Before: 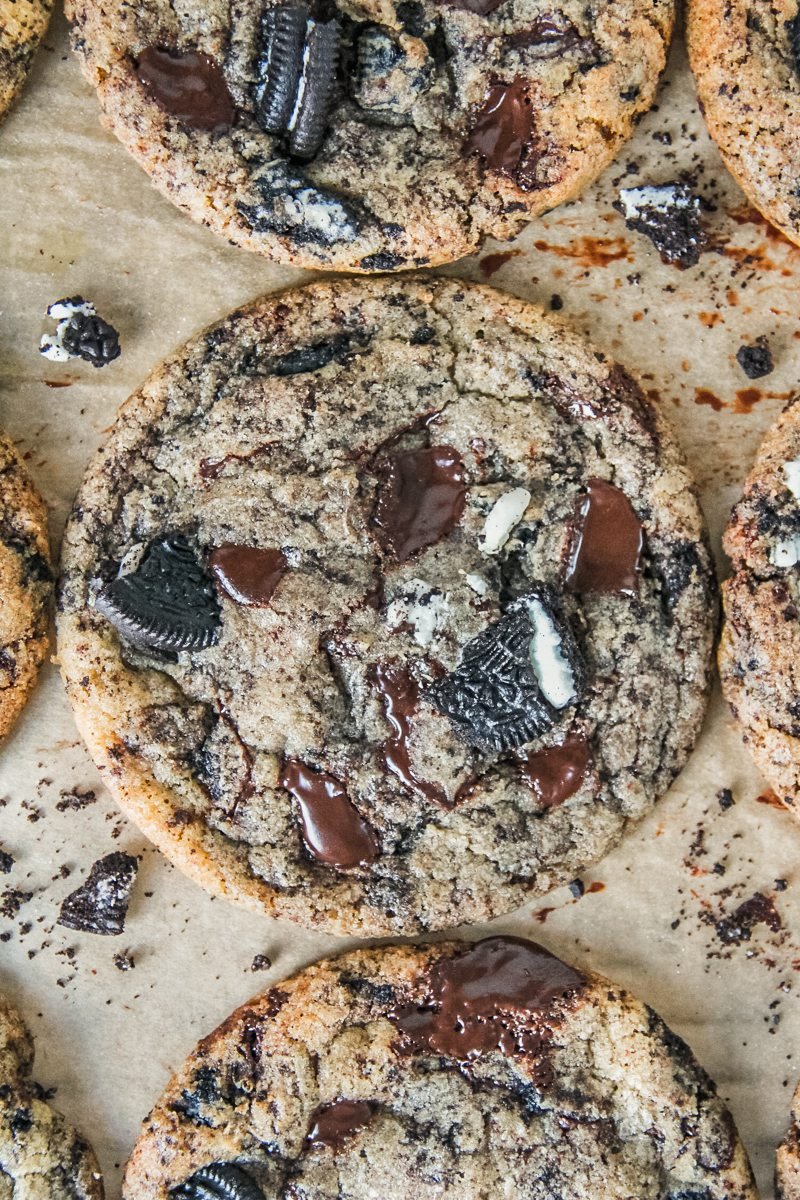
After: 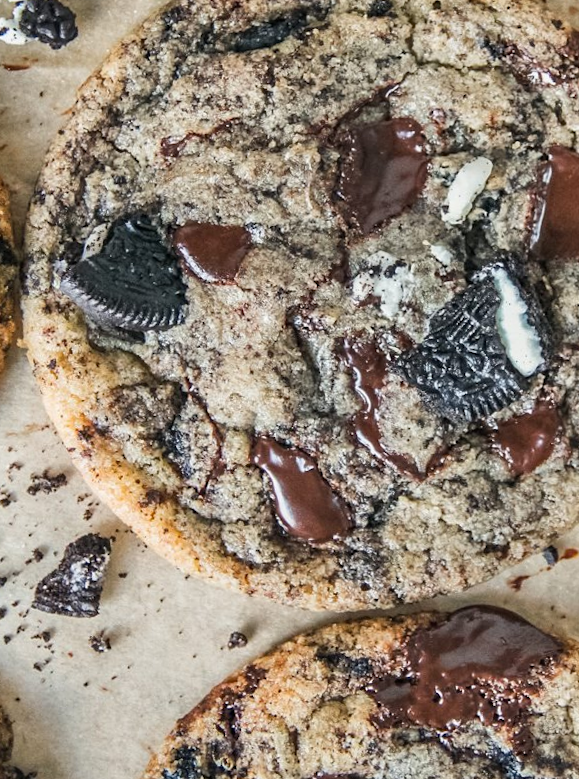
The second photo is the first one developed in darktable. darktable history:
crop: left 6.488%, top 27.668%, right 24.183%, bottom 8.656%
rotate and perspective: rotation -1.77°, lens shift (horizontal) 0.004, automatic cropping off
